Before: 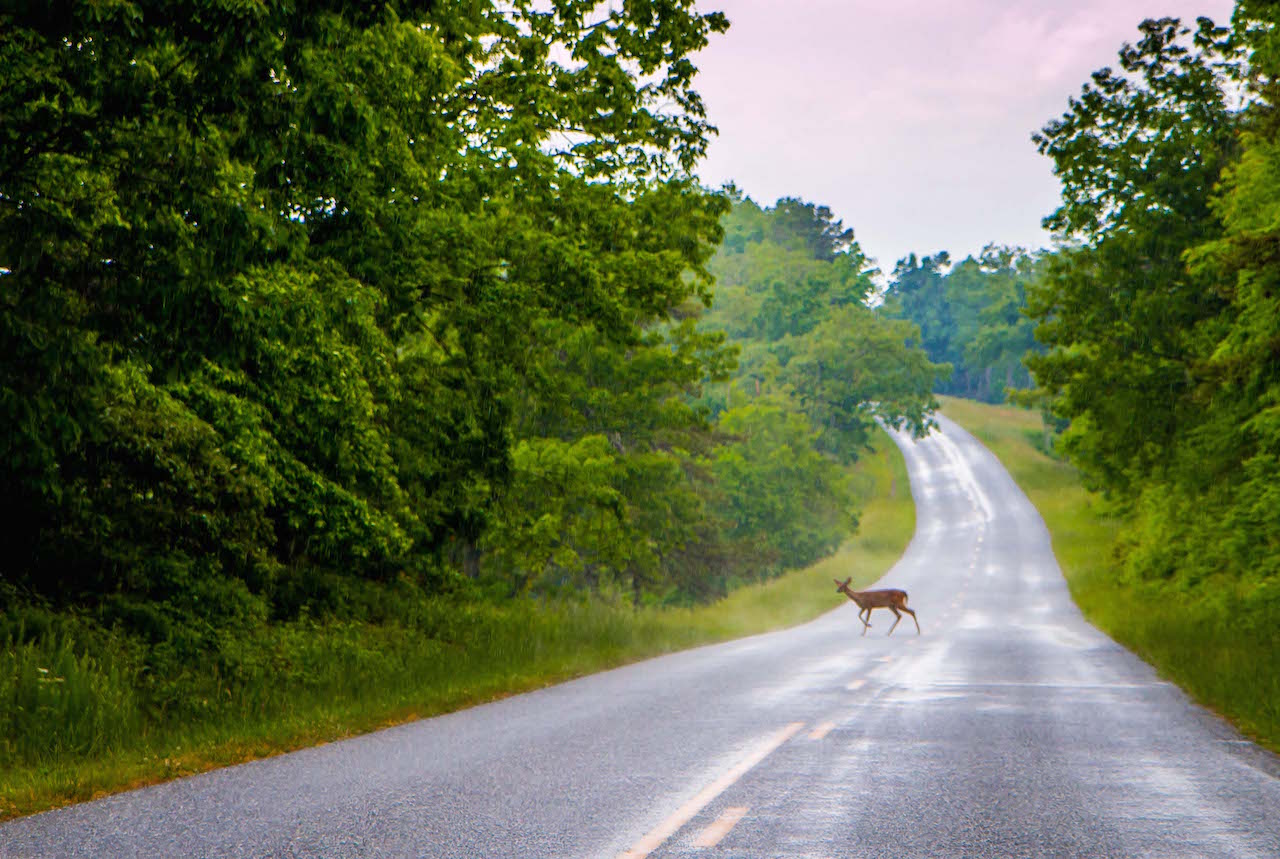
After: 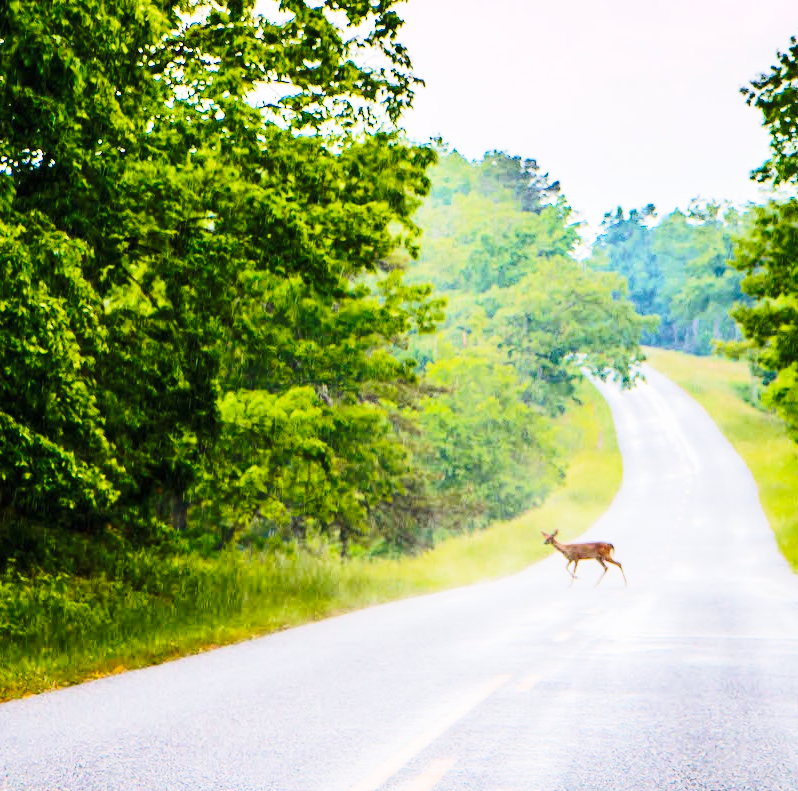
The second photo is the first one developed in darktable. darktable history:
base curve: curves: ch0 [(0, 0) (0.028, 0.03) (0.121, 0.232) (0.46, 0.748) (0.859, 0.968) (1, 1)], preserve colors none
rgb curve: curves: ch0 [(0, 0) (0.284, 0.292) (0.505, 0.644) (1, 1)]; ch1 [(0, 0) (0.284, 0.292) (0.505, 0.644) (1, 1)]; ch2 [(0, 0) (0.284, 0.292) (0.505, 0.644) (1, 1)], compensate middle gray true
crop and rotate: left 22.918%, top 5.629%, right 14.711%, bottom 2.247%
